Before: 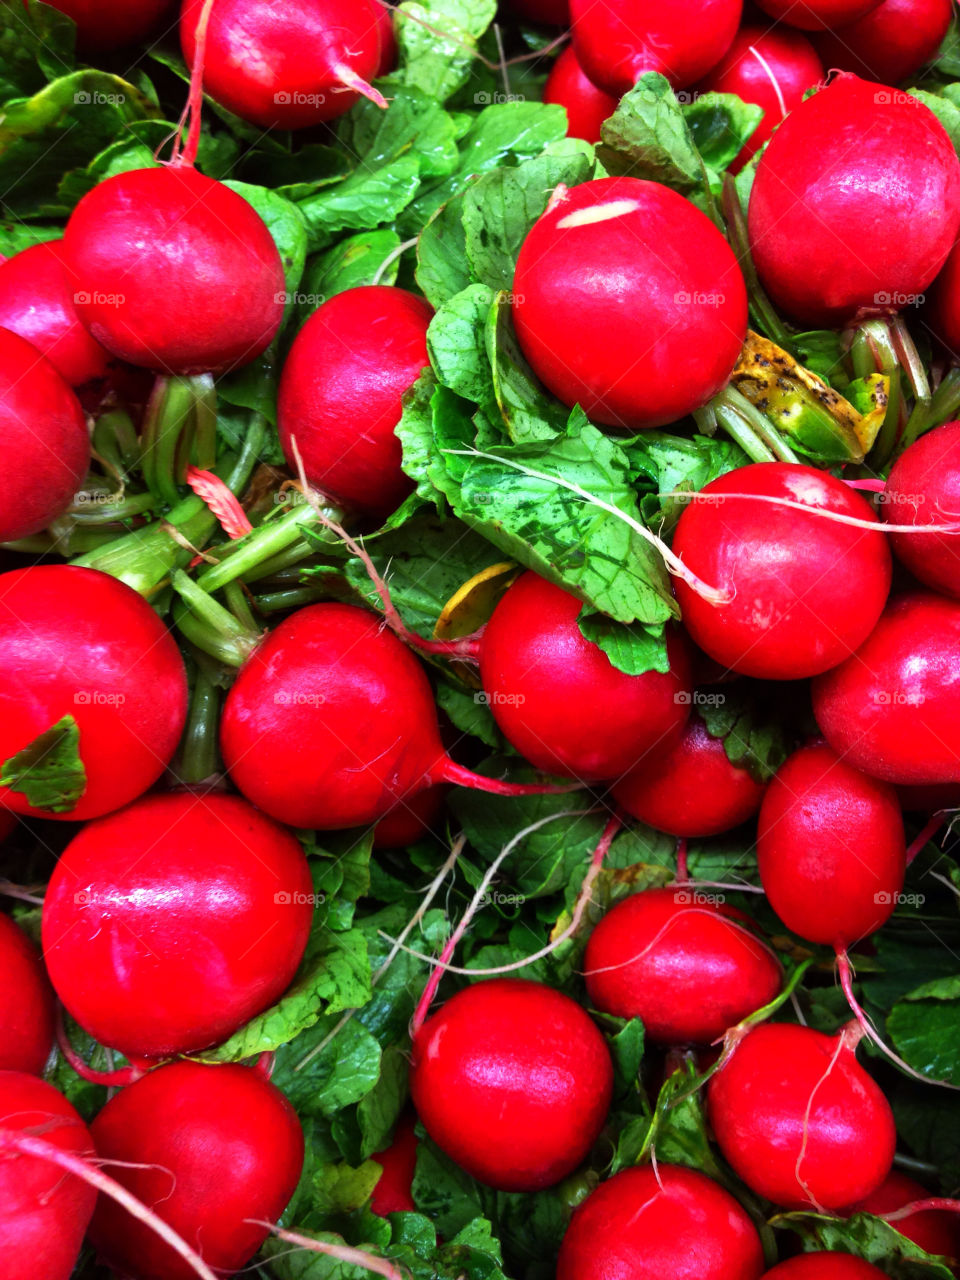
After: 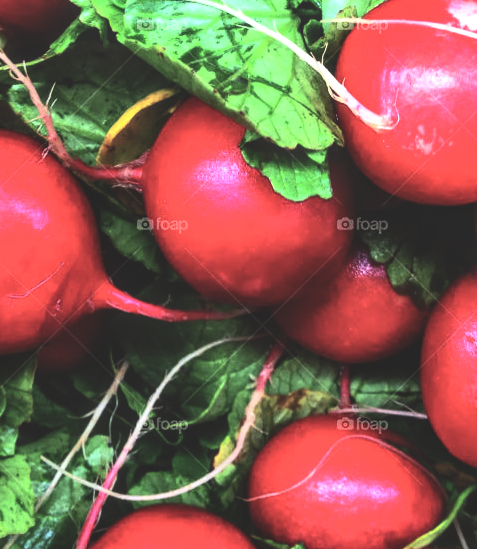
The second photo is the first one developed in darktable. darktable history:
crop: left 35.116%, top 37.108%, right 14.909%, bottom 19.997%
contrast brightness saturation: contrast 0.291
exposure: black level correction -0.063, exposure -0.049 EV, compensate exposure bias true, compensate highlight preservation false
tone equalizer: smoothing 1
local contrast: on, module defaults
color balance rgb: perceptual saturation grading › global saturation 0.427%, global vibrance 9.788%, contrast 15.257%, saturation formula JzAzBz (2021)
